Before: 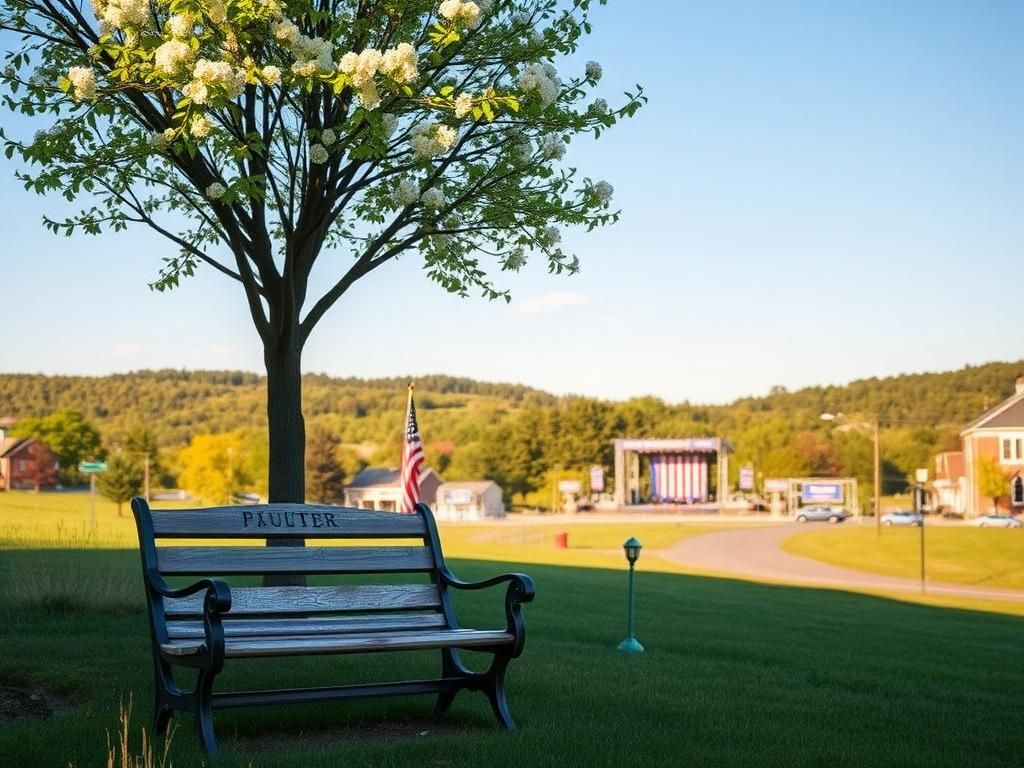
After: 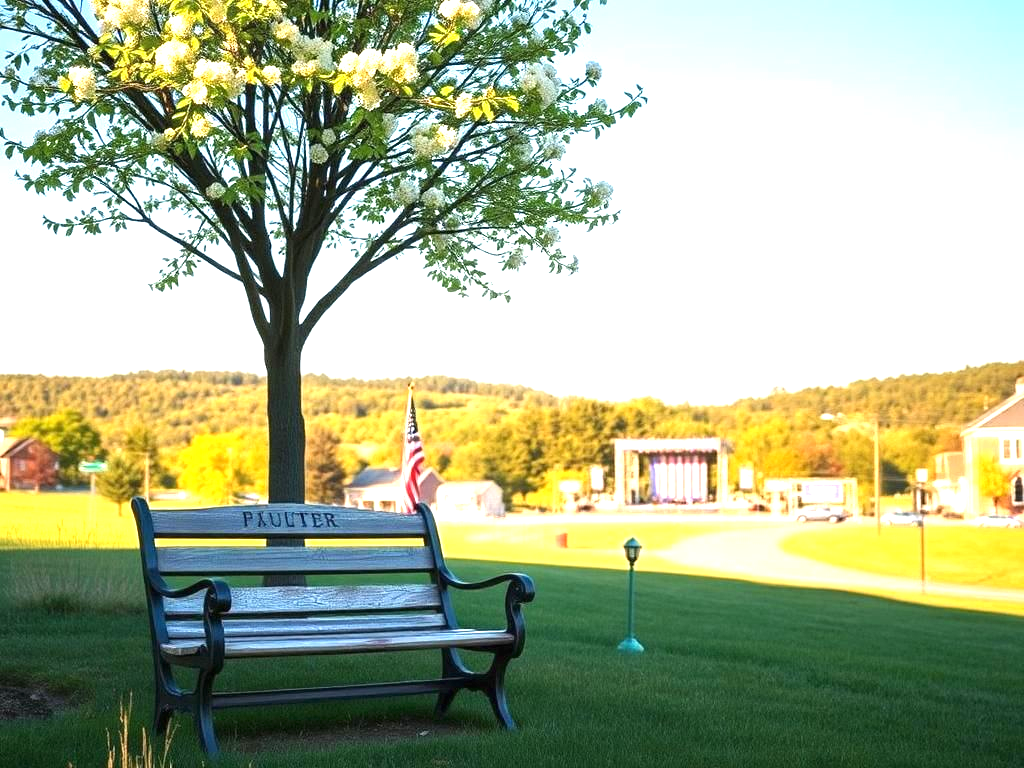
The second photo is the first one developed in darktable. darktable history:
white balance: red 1, blue 1
exposure: black level correction 0, exposure 1.2 EV, compensate highlight preservation false
